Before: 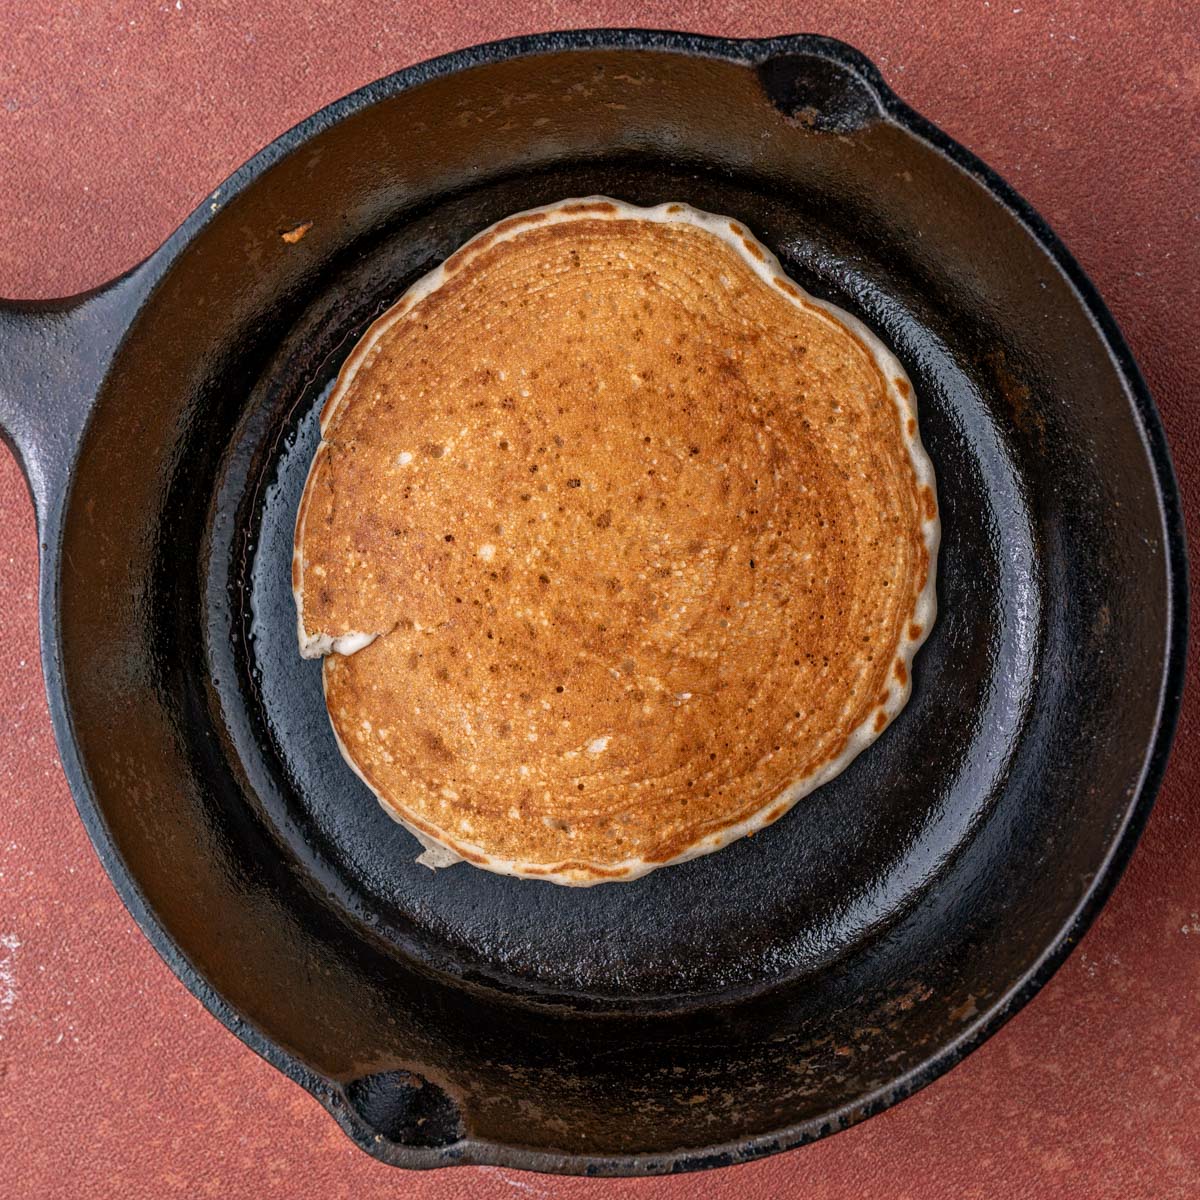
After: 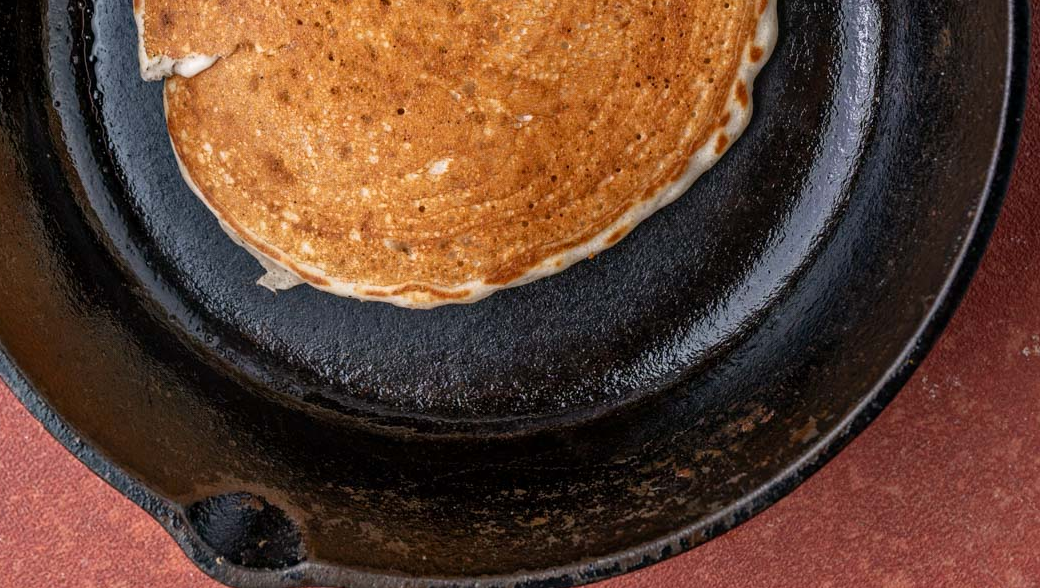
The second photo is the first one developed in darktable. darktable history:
crop and rotate: left 13.291%, top 48.206%, bottom 2.742%
